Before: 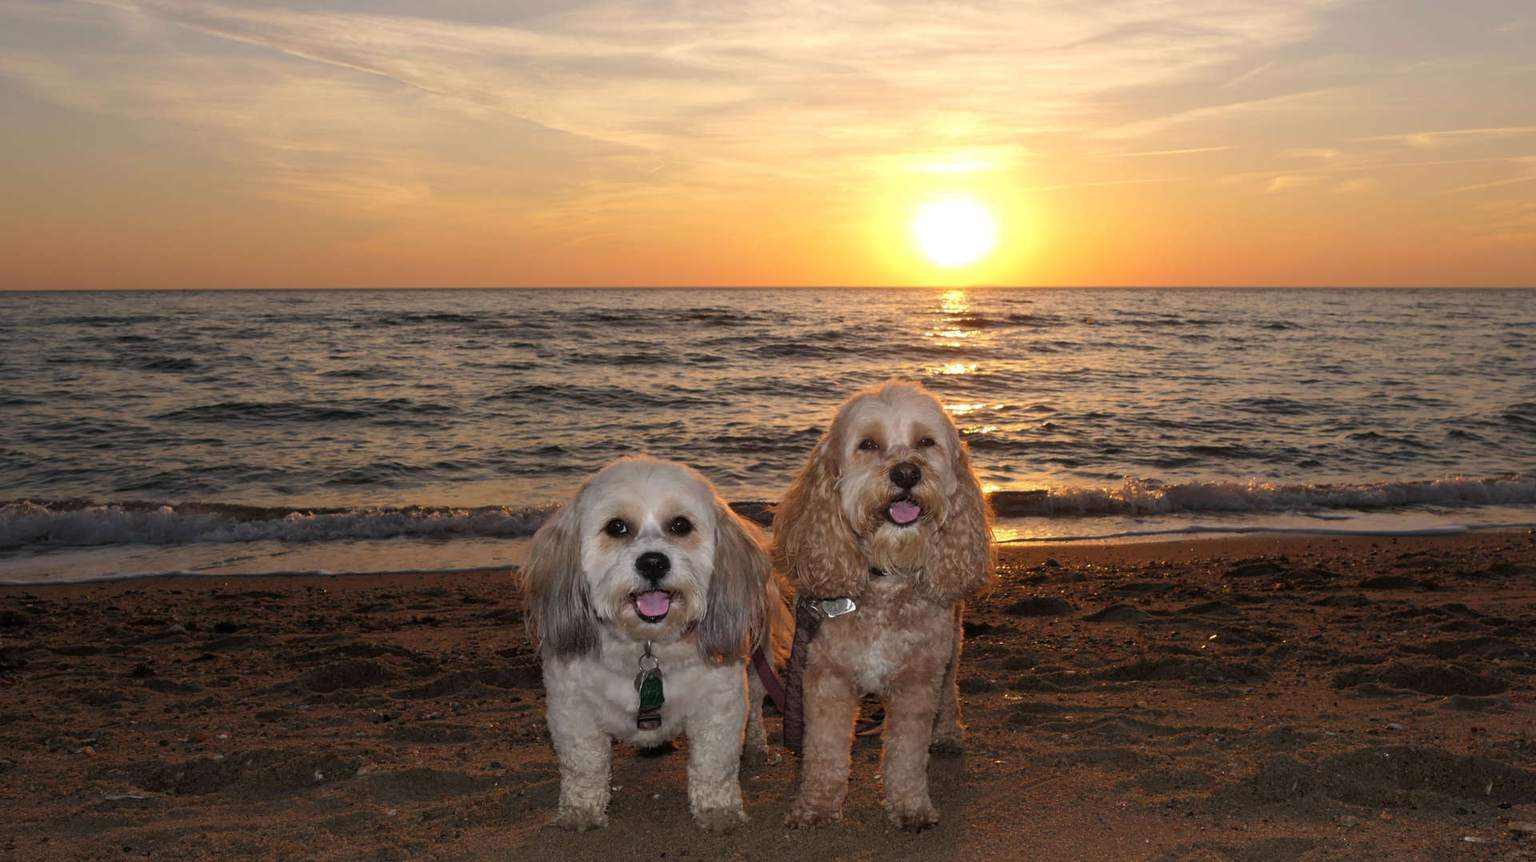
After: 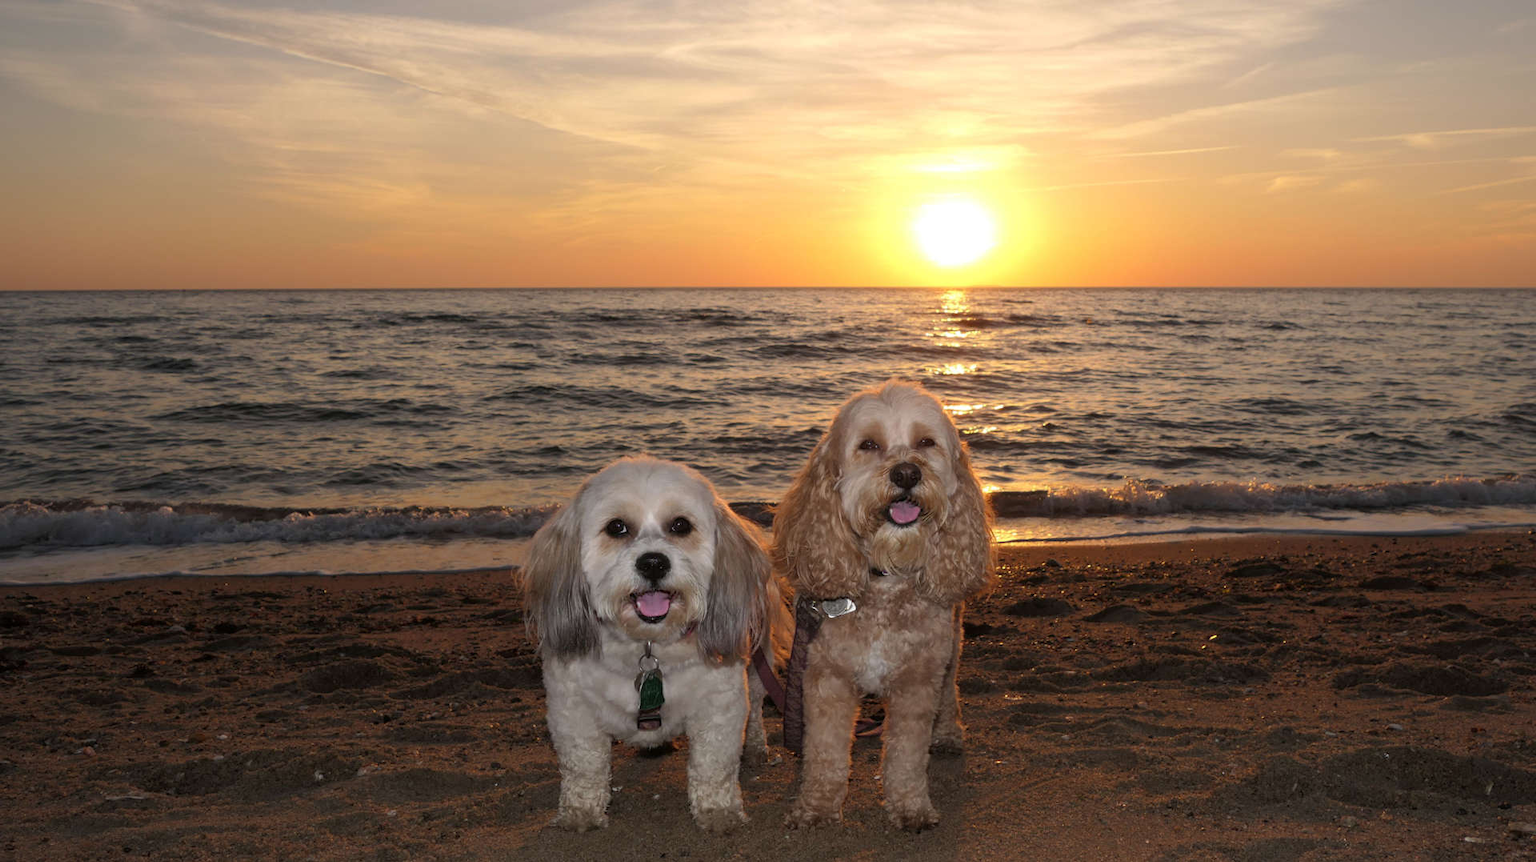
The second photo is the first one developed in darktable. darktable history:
vignetting: fall-off start 98.63%, fall-off radius 100.74%, brightness -0.464, saturation -0.289, width/height ratio 1.427
